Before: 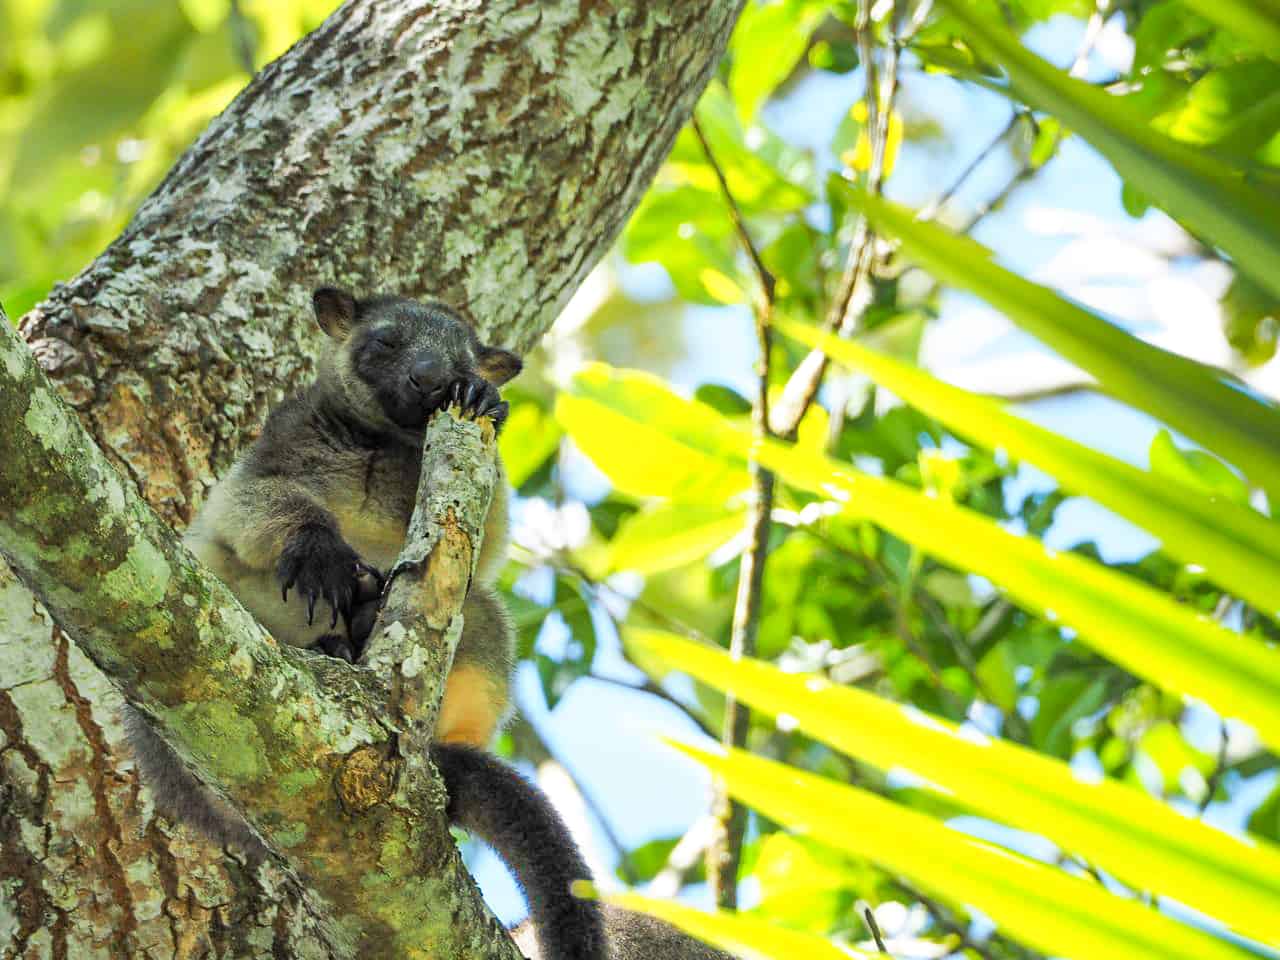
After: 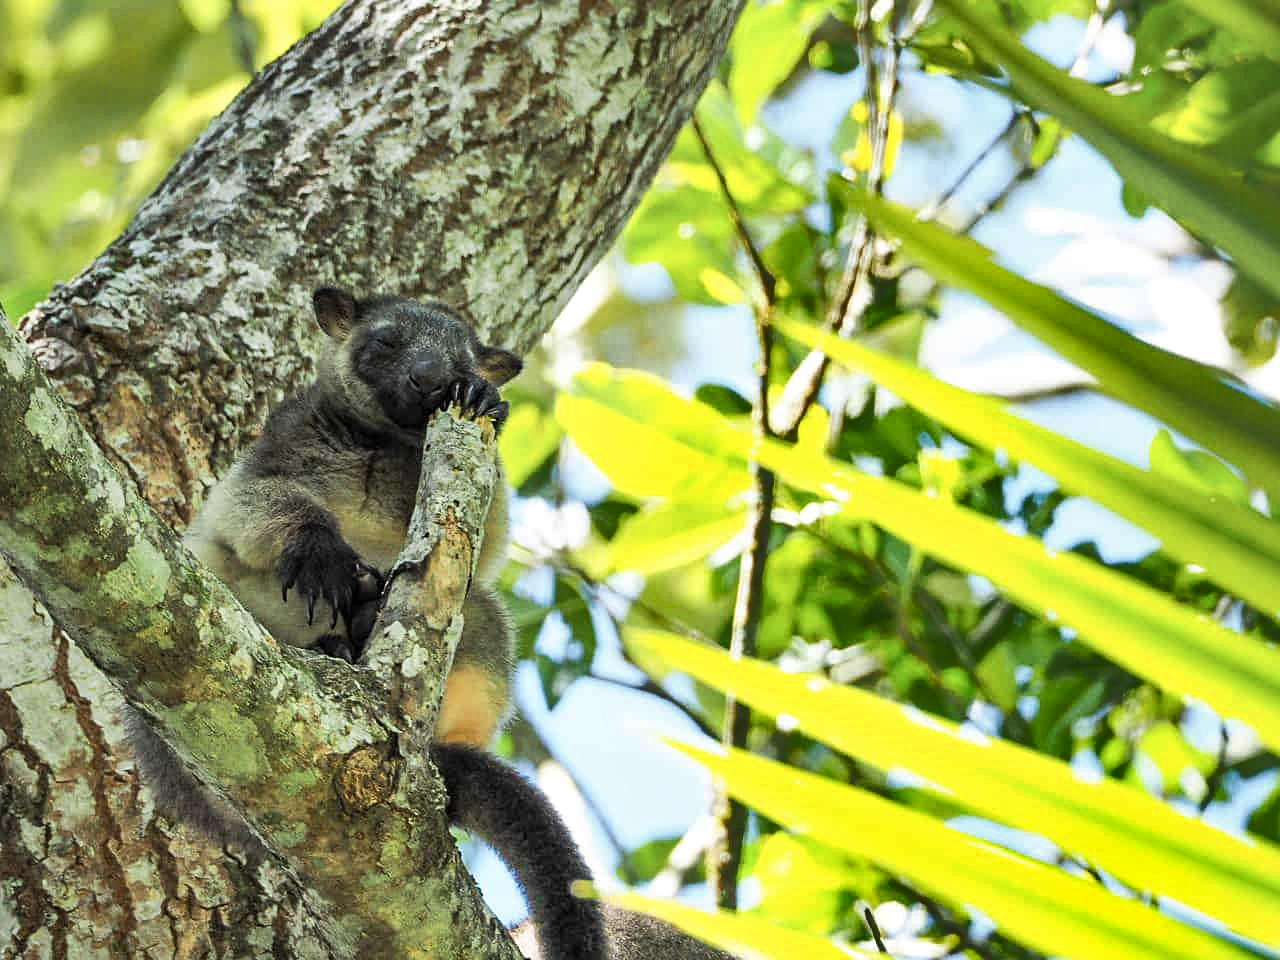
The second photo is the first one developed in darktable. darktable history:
contrast brightness saturation: contrast 0.107, saturation -0.173
shadows and highlights: soften with gaussian
sharpen: radius 1.227, amount 0.302, threshold 0.105
